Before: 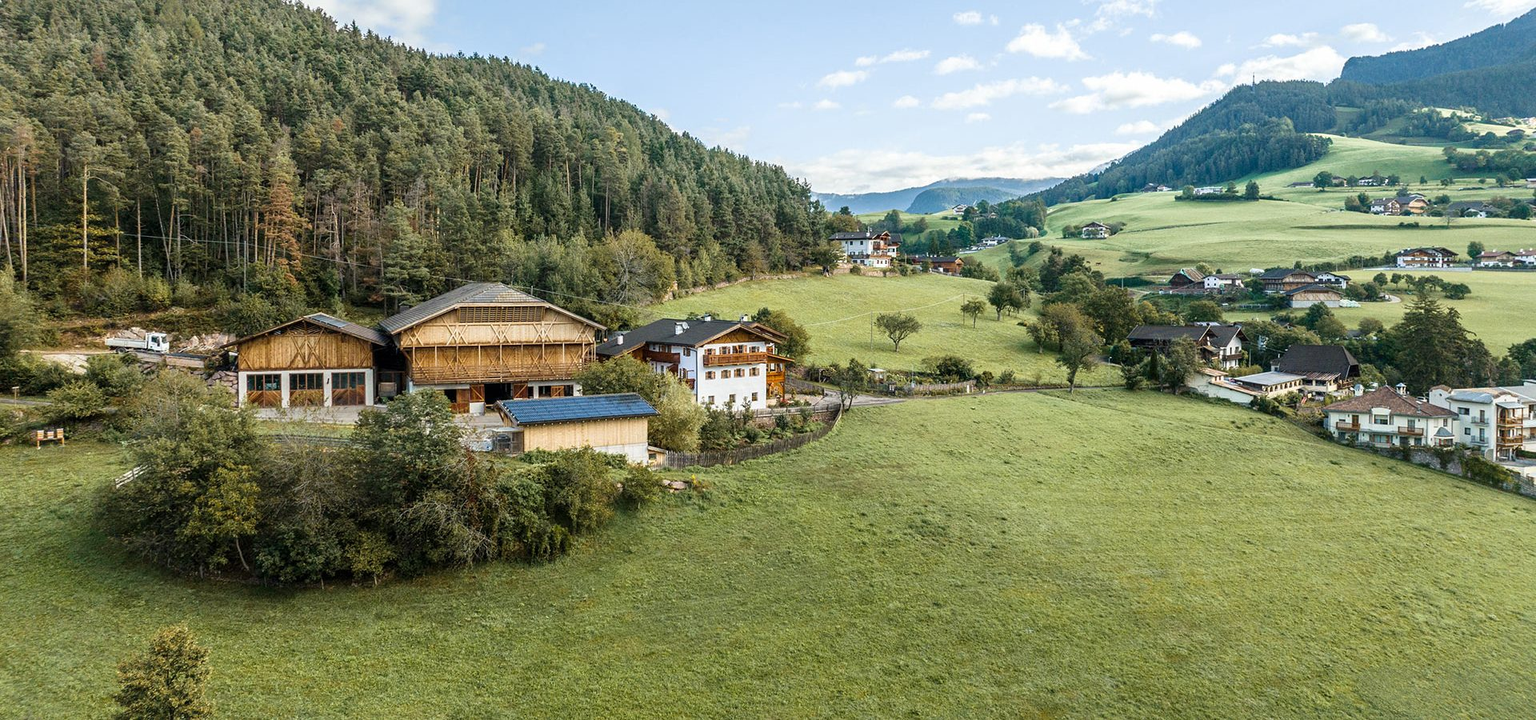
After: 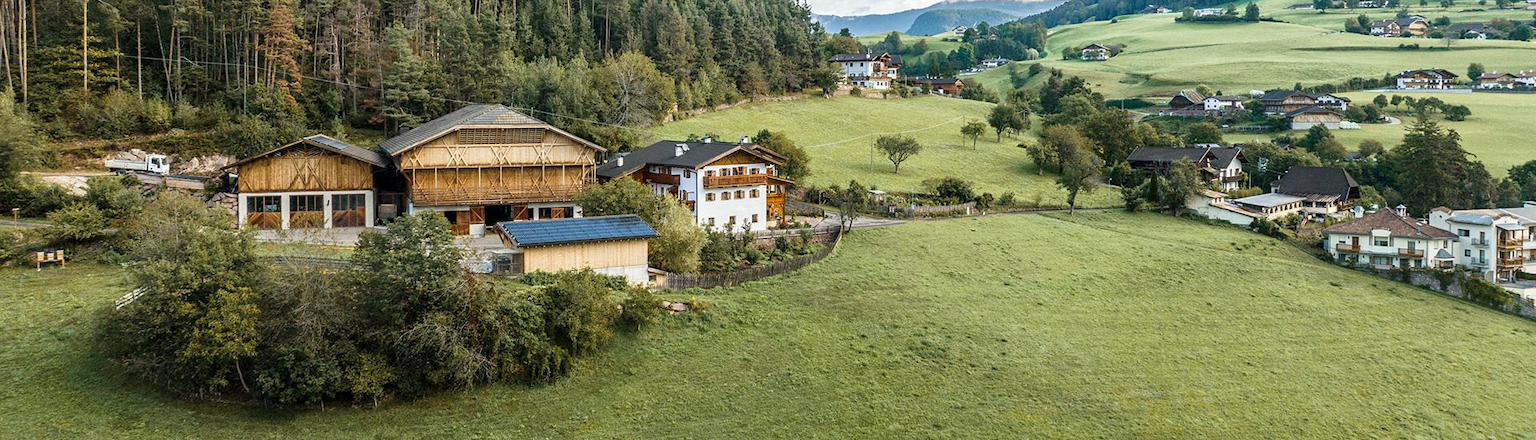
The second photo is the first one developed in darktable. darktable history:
crop and rotate: top 24.831%, bottom 14.005%
